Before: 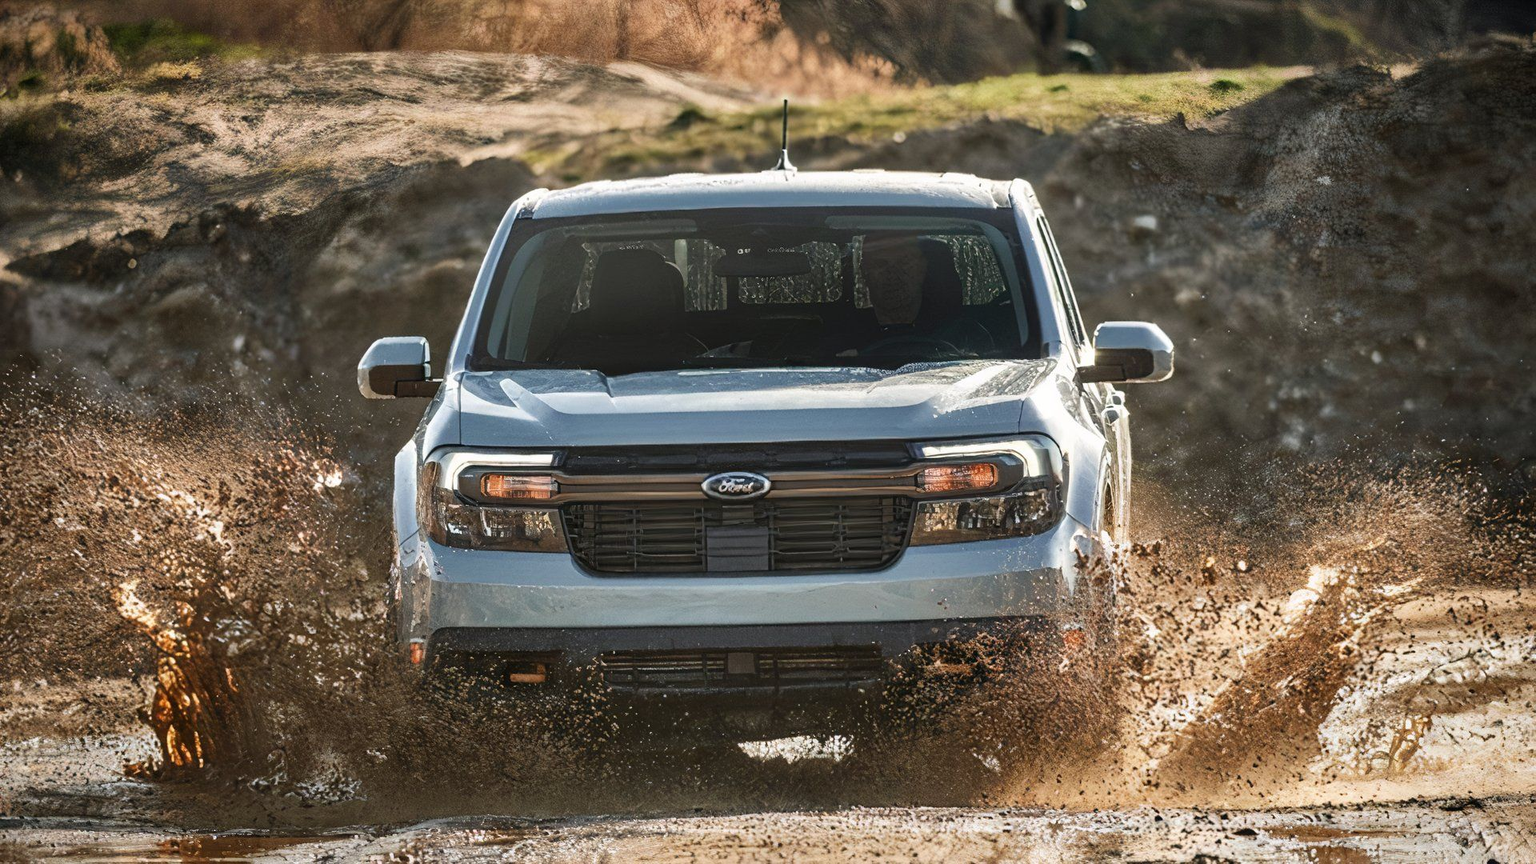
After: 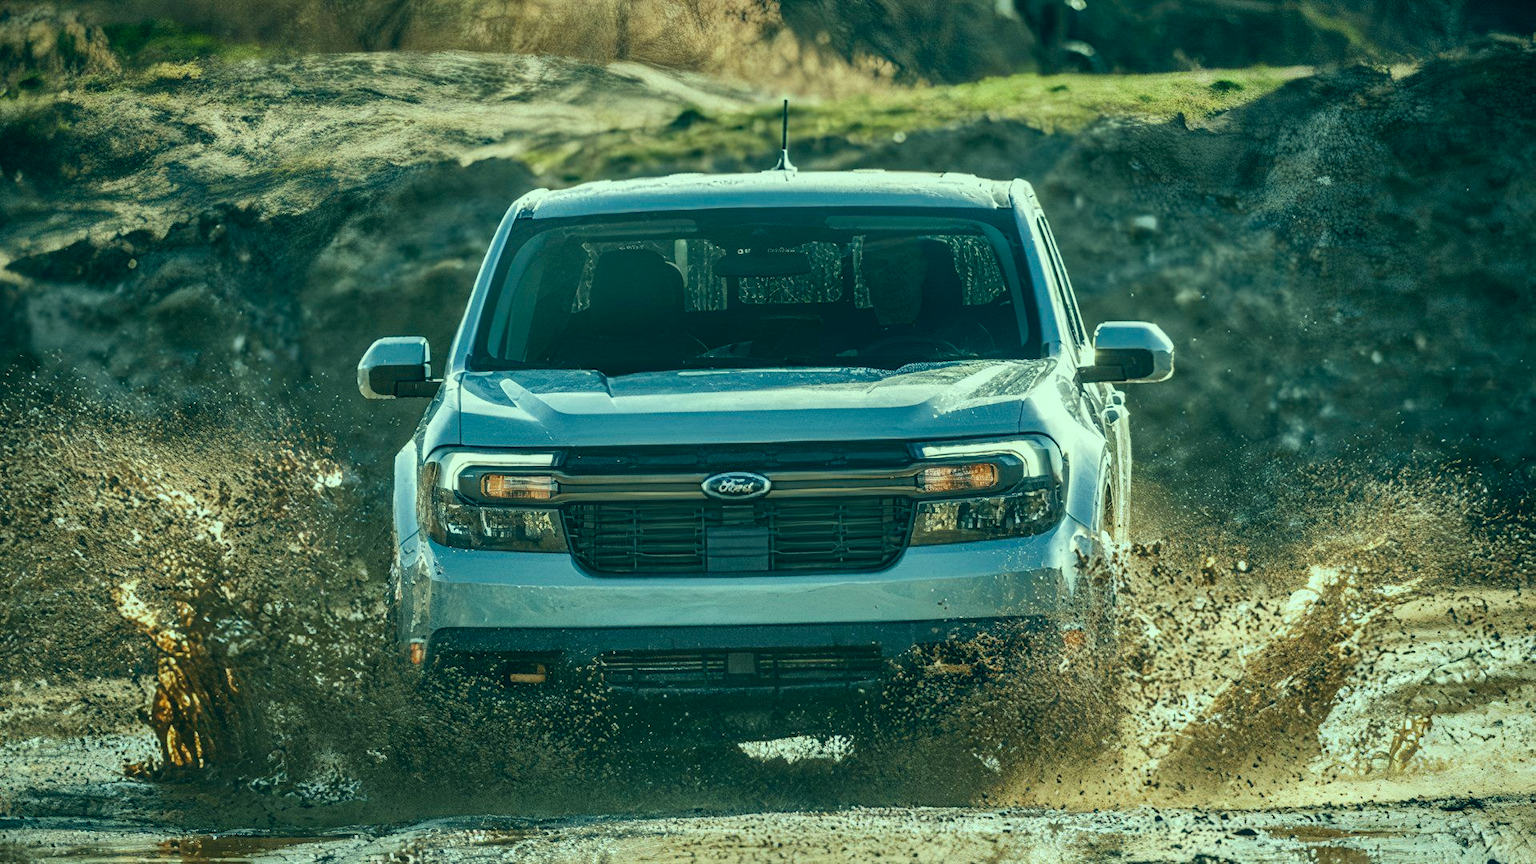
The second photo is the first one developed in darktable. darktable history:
local contrast: detail 110%
color correction: highlights a* -20.08, highlights b* 9.8, shadows a* -20.4, shadows b* -10.76
